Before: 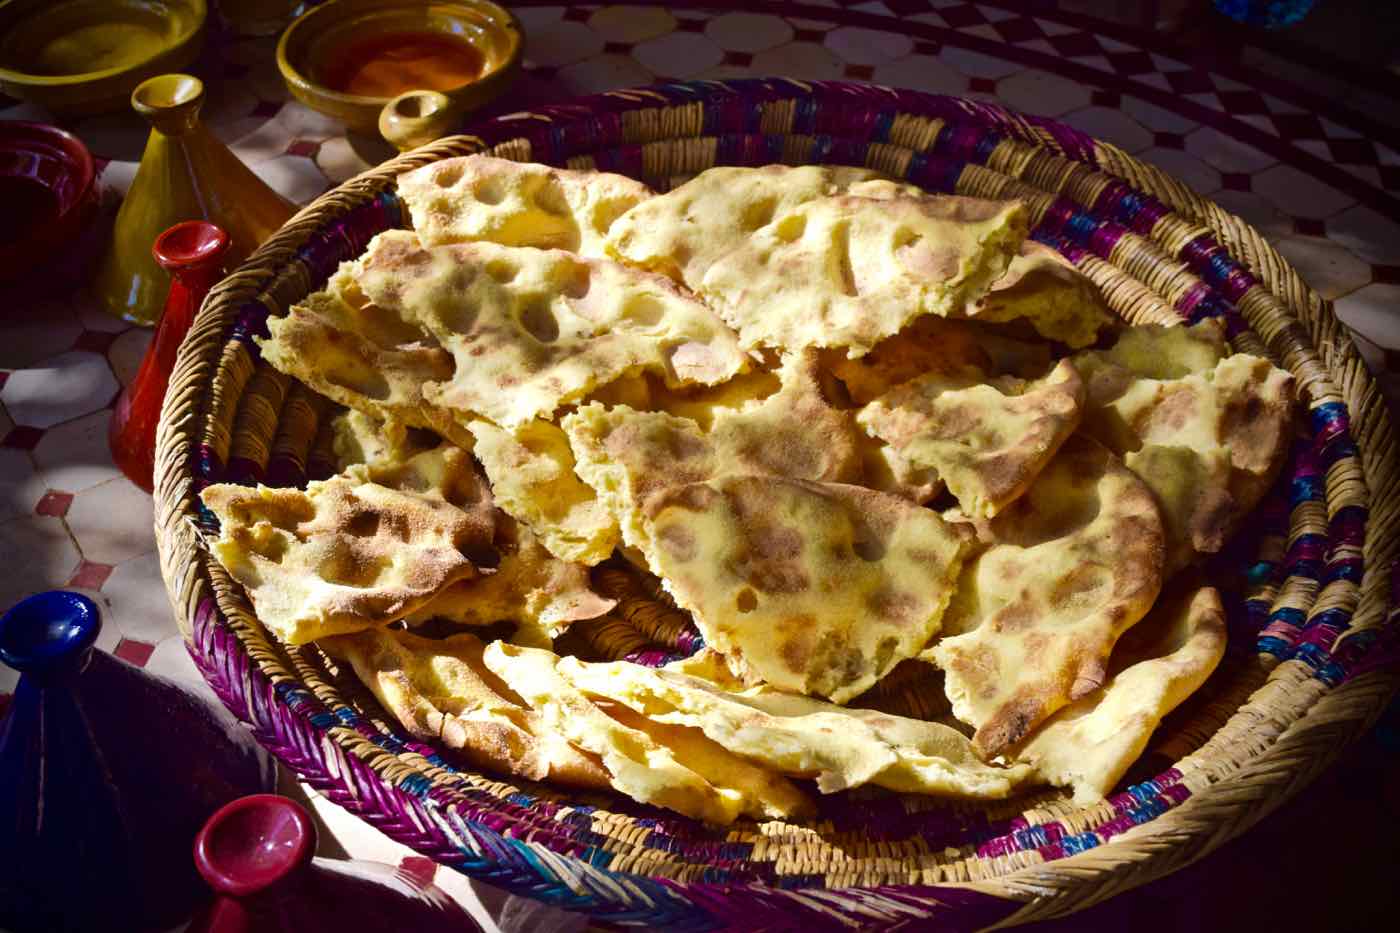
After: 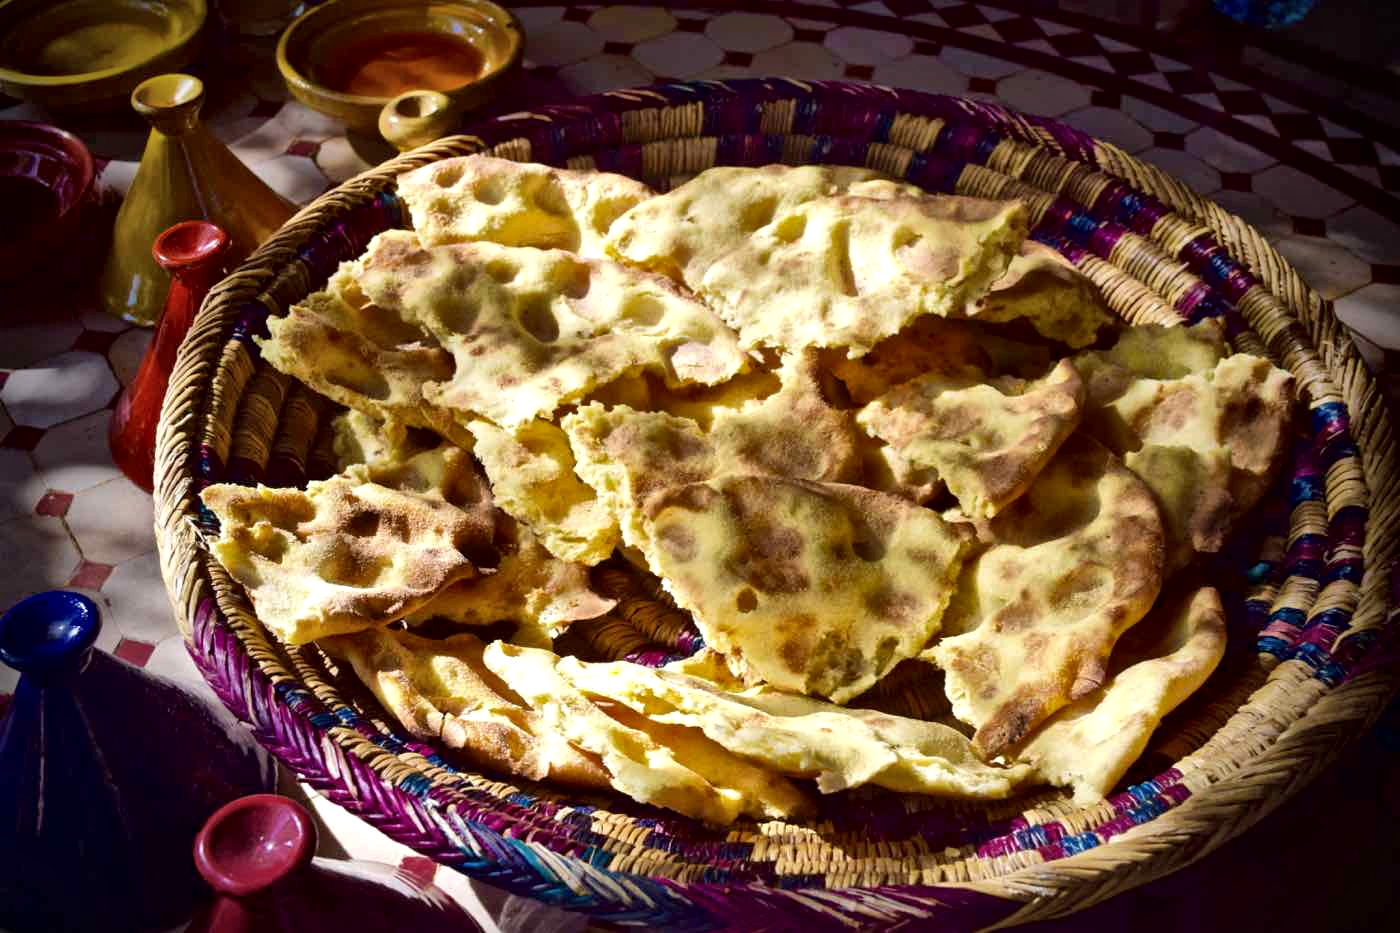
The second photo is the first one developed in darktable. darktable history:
local contrast: mode bilateral grid, contrast 20, coarseness 50, detail 171%, midtone range 0.2
tone equalizer: on, module defaults
